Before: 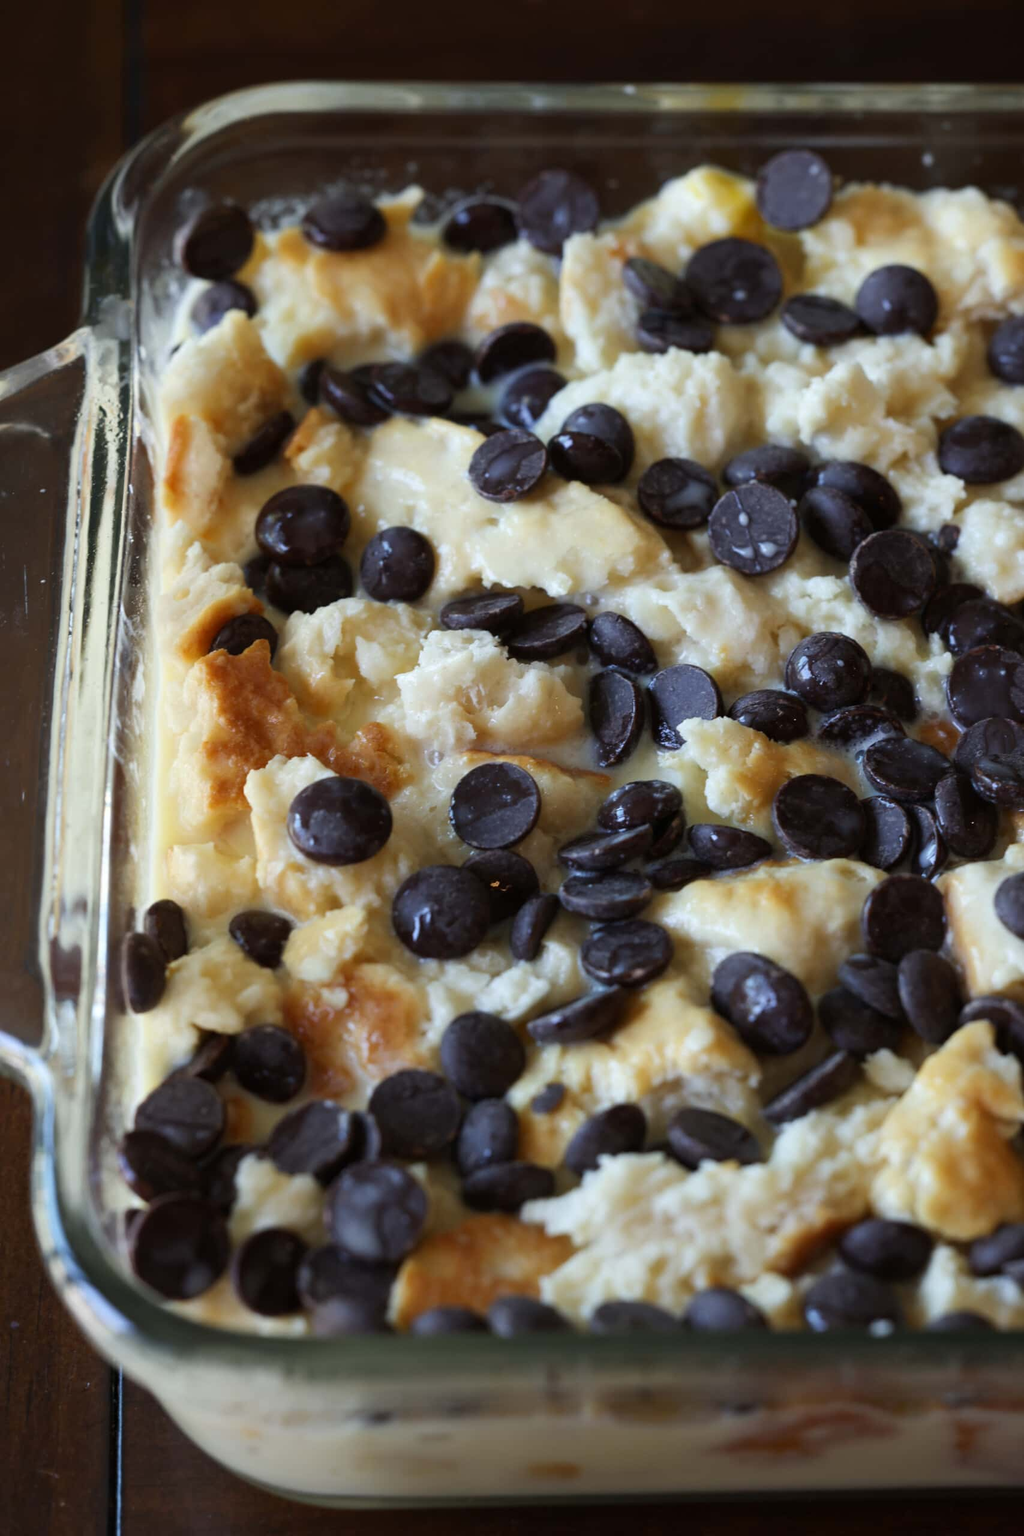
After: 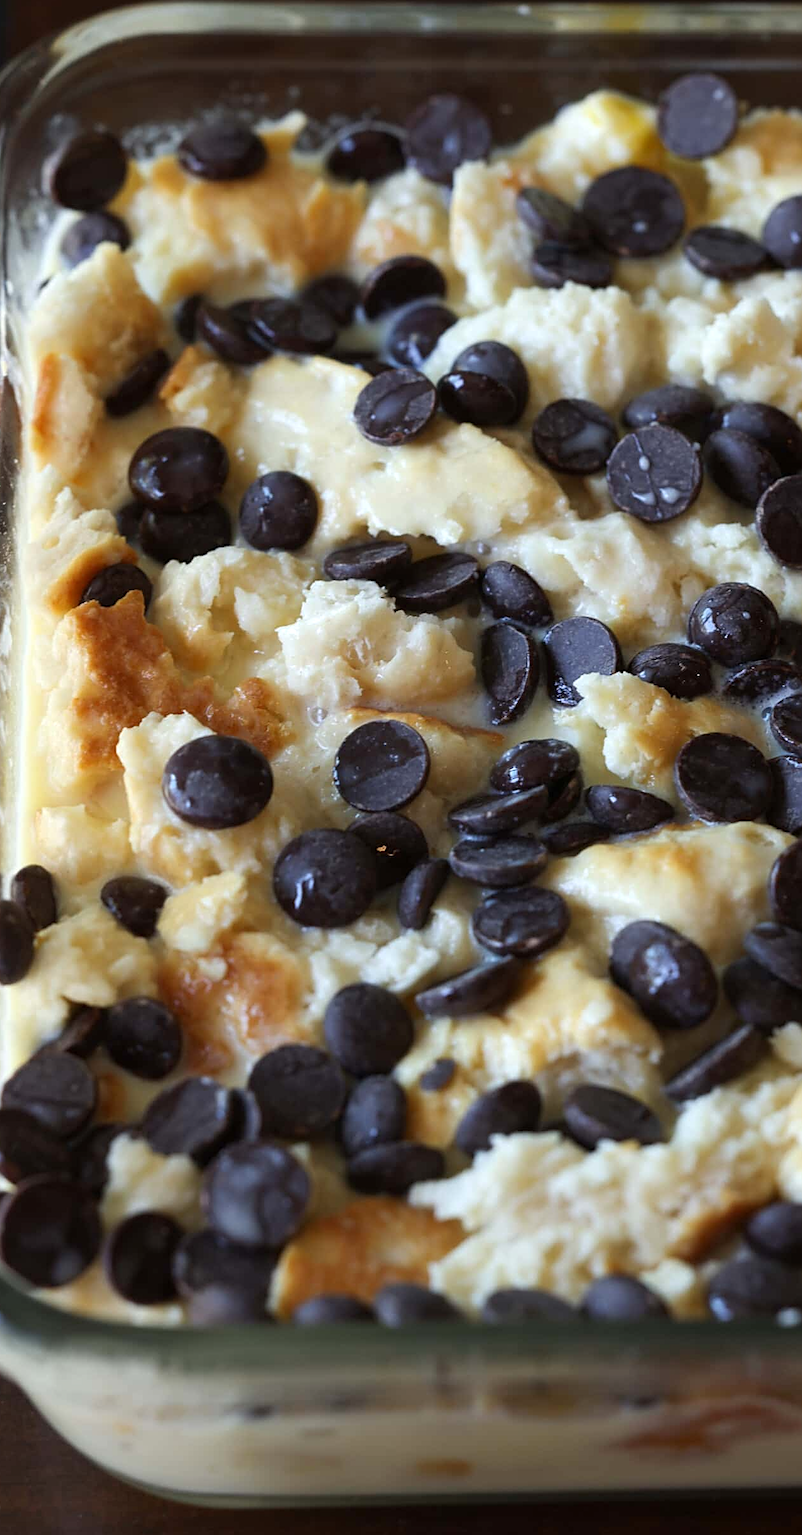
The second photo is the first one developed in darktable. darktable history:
exposure: exposure 0.2 EV, compensate highlight preservation false
sharpen: on, module defaults
crop and rotate: left 13.15%, top 5.251%, right 12.609%
